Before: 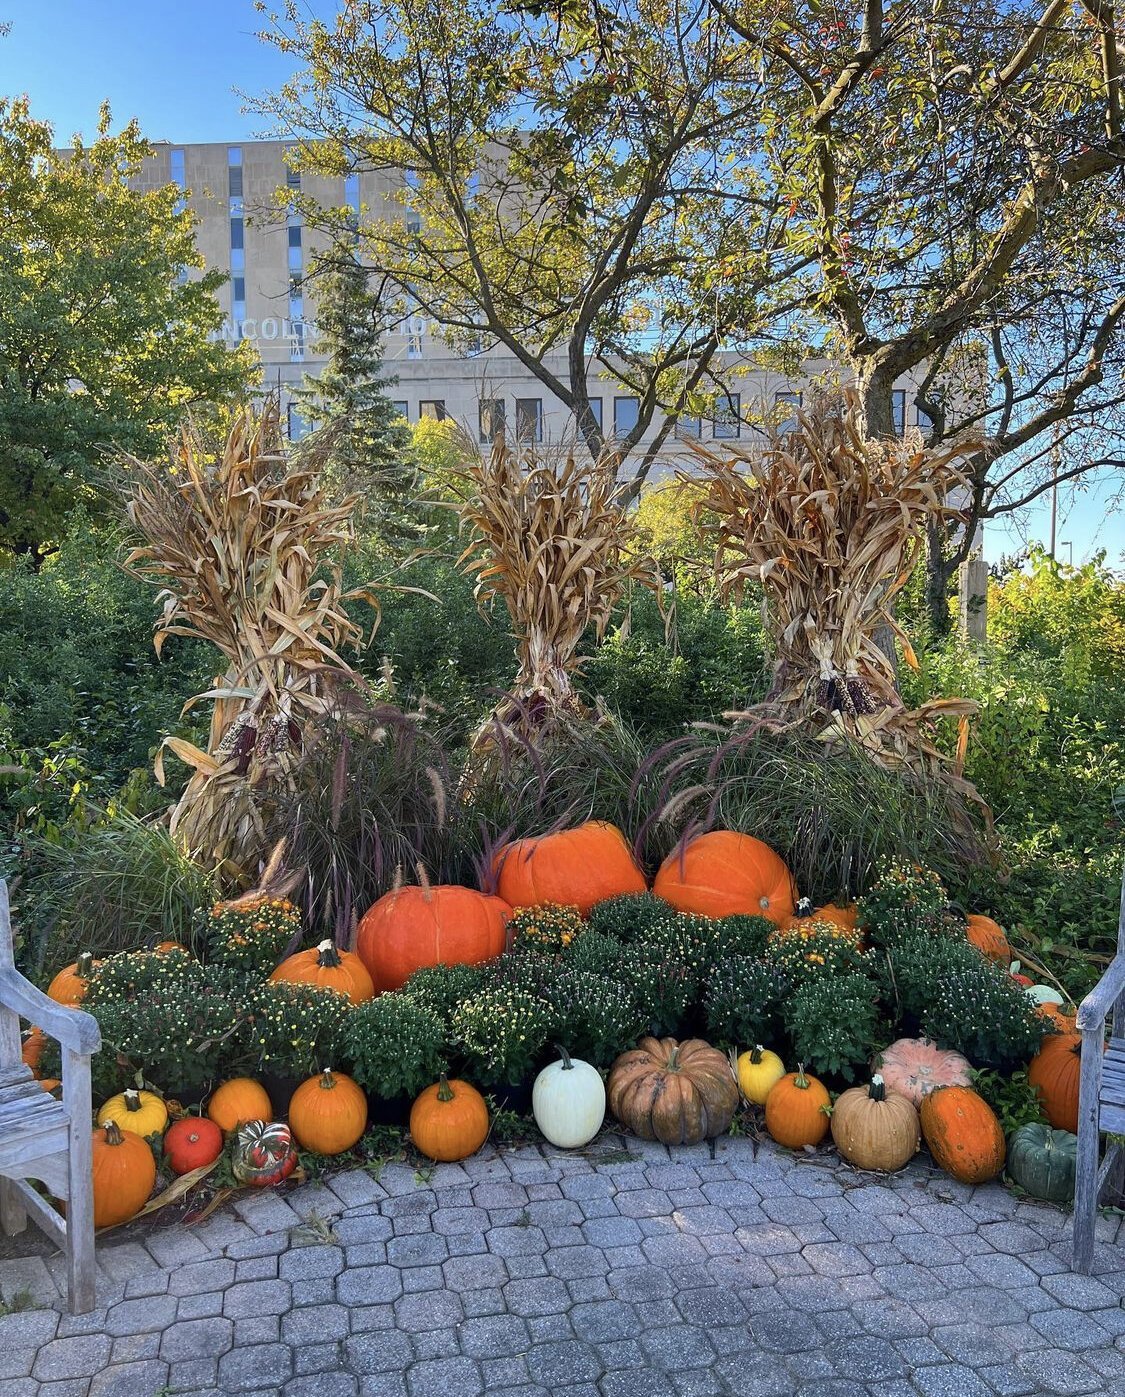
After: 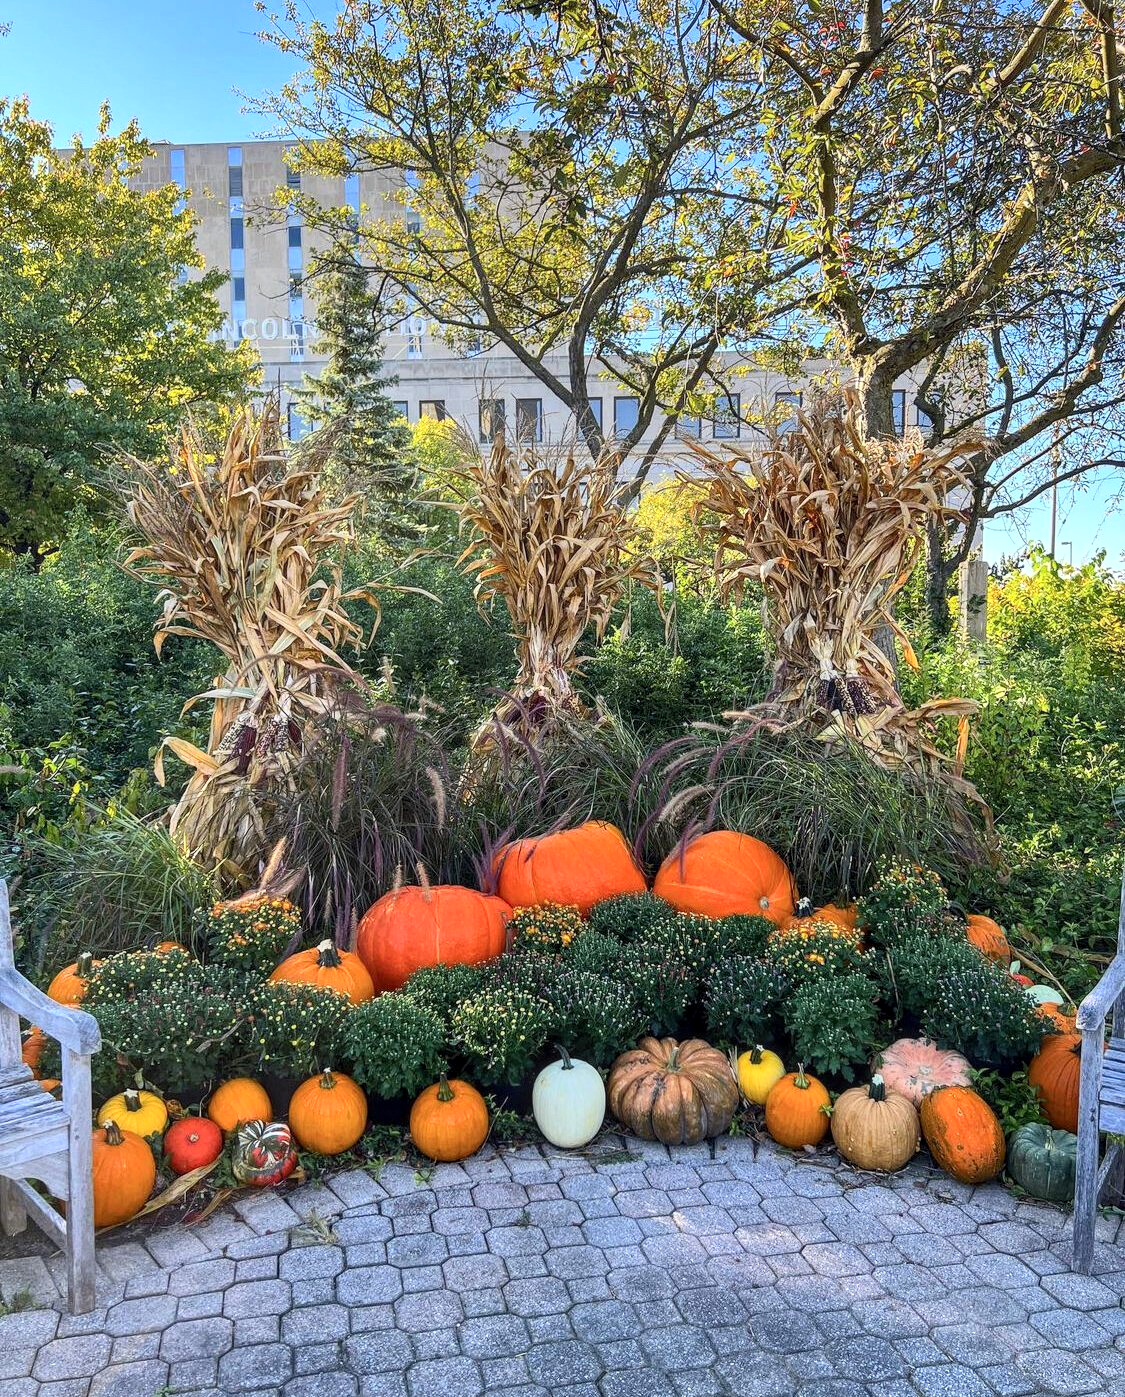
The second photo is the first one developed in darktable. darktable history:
contrast brightness saturation: contrast 0.2, brightness 0.16, saturation 0.22
local contrast: on, module defaults
